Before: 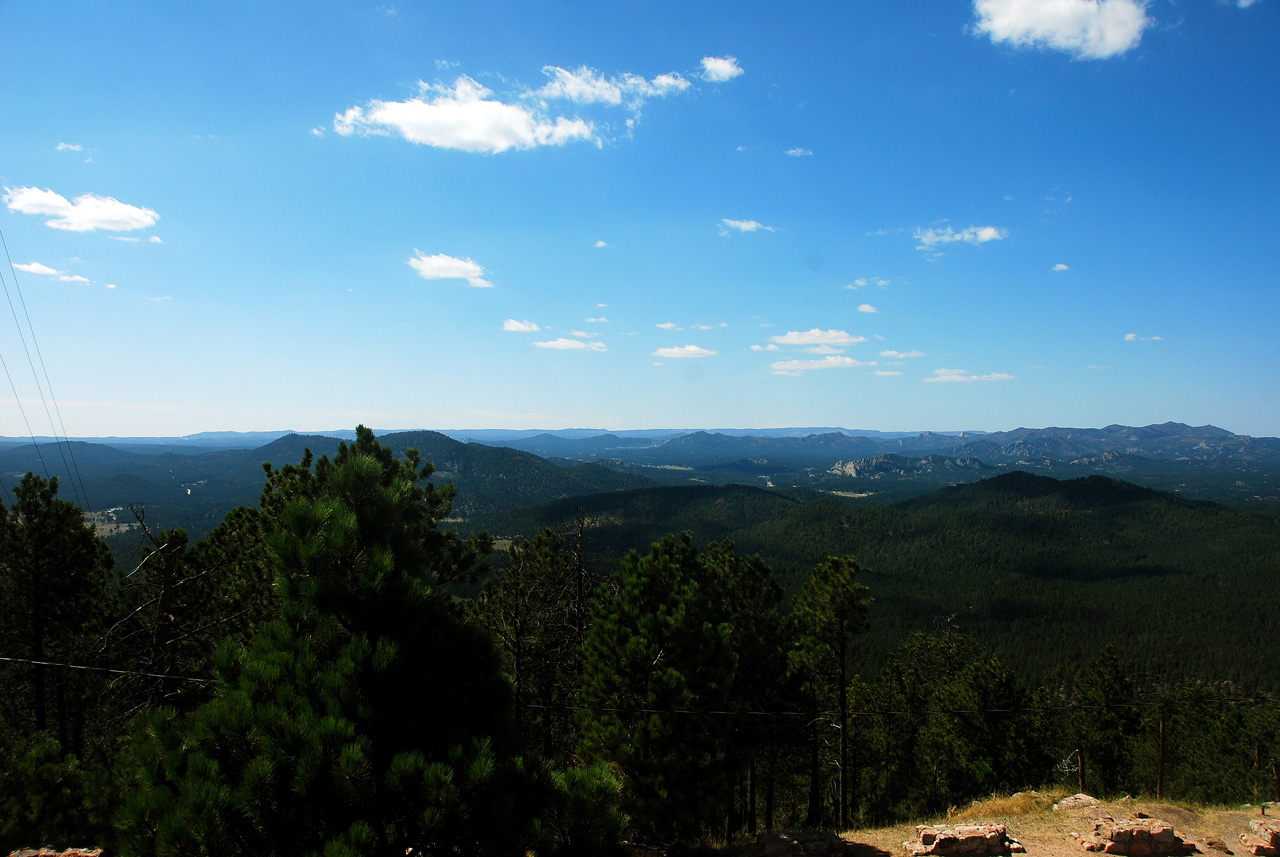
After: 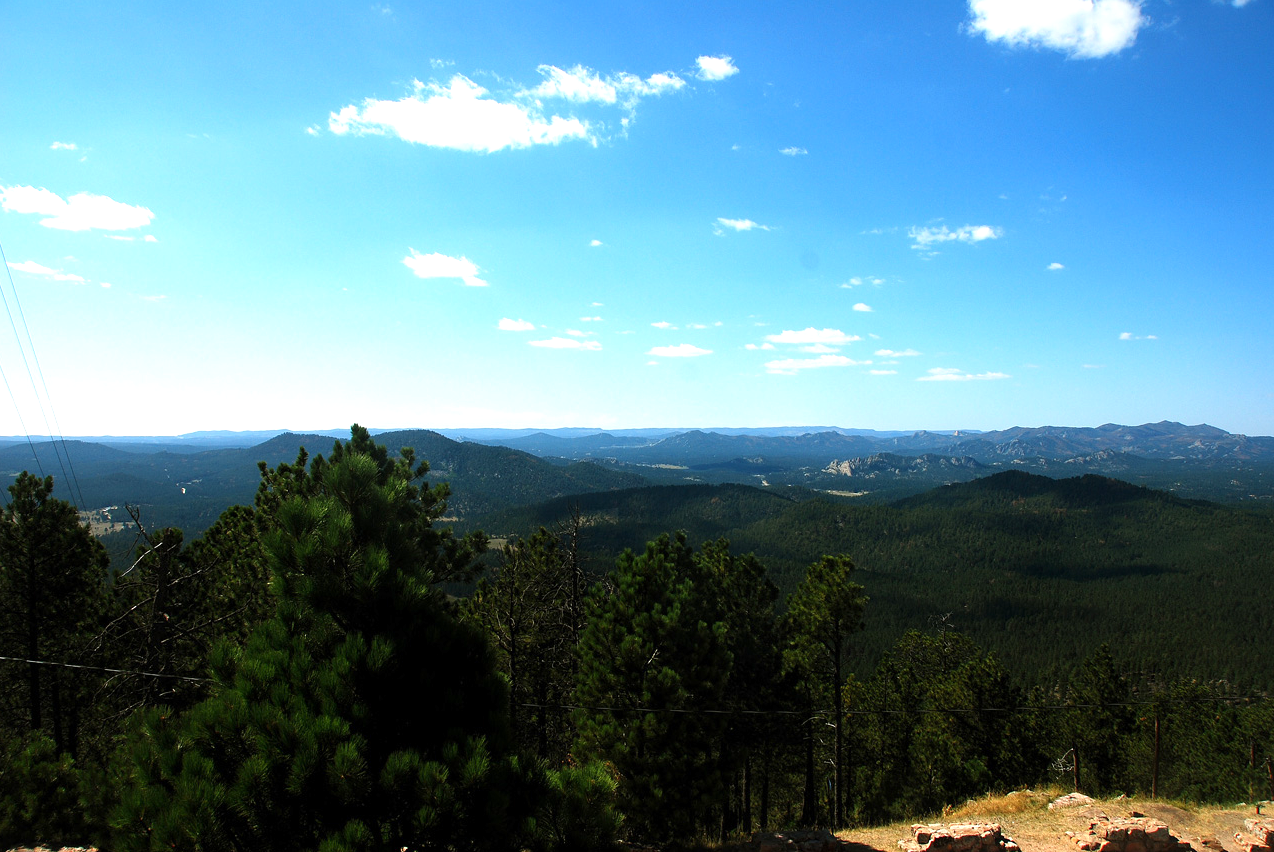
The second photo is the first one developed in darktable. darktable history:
exposure: exposure 0.61 EV, compensate highlight preservation false
crop and rotate: left 0.456%, top 0.134%, bottom 0.35%
